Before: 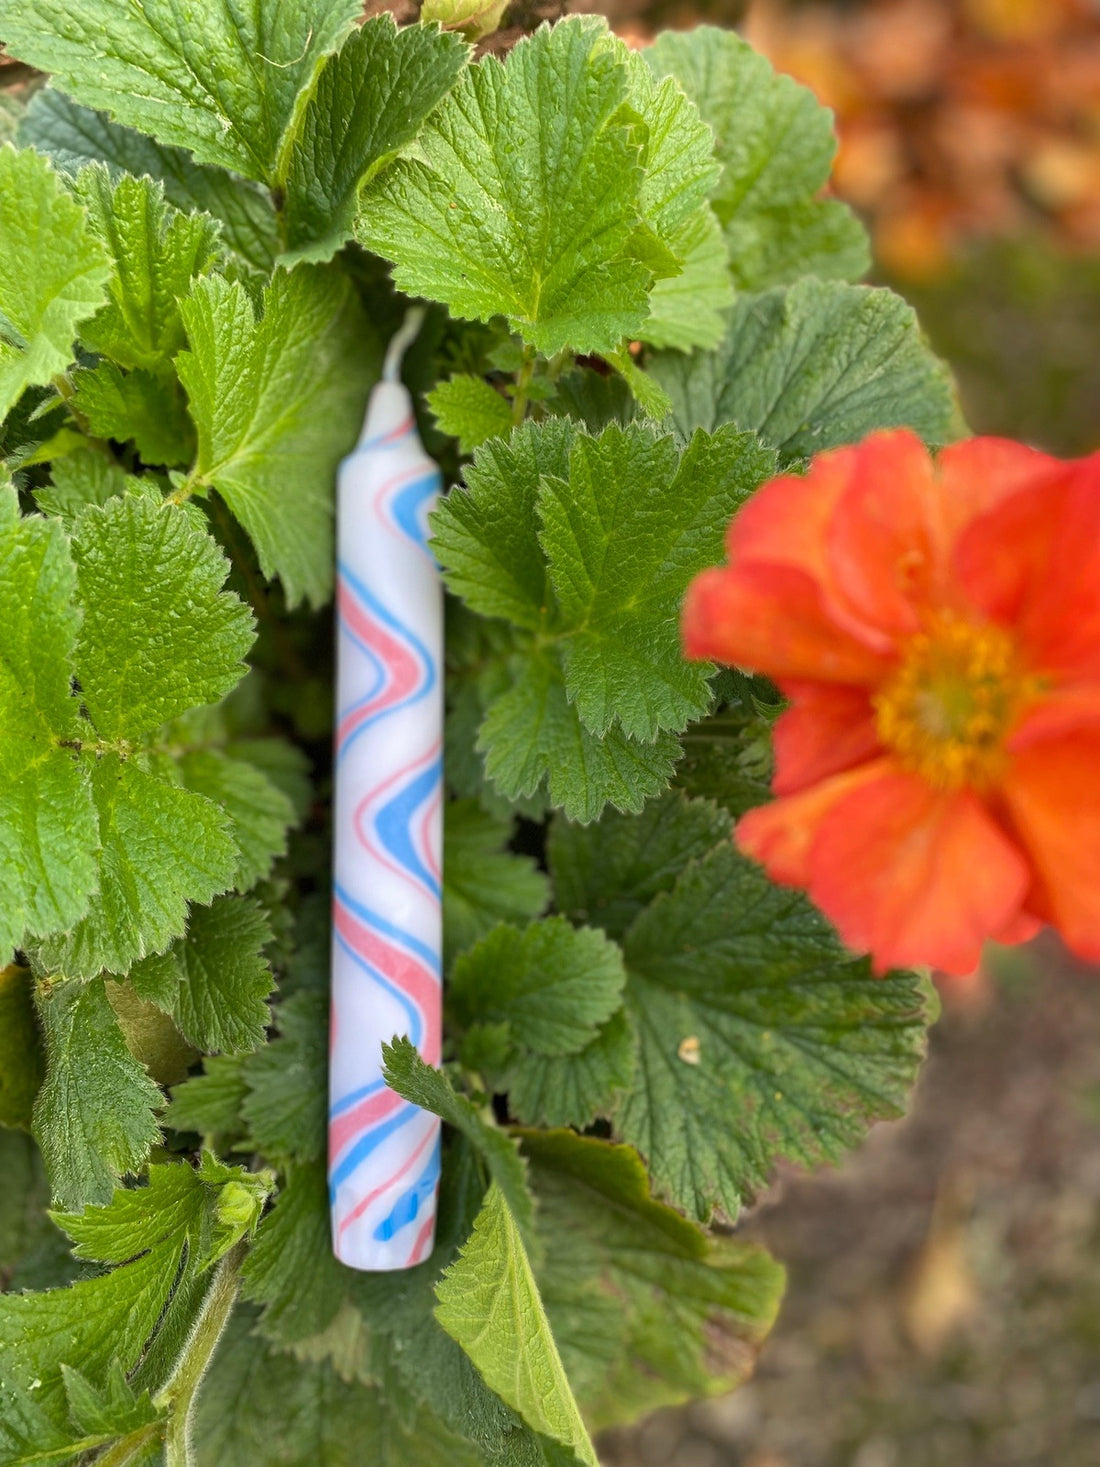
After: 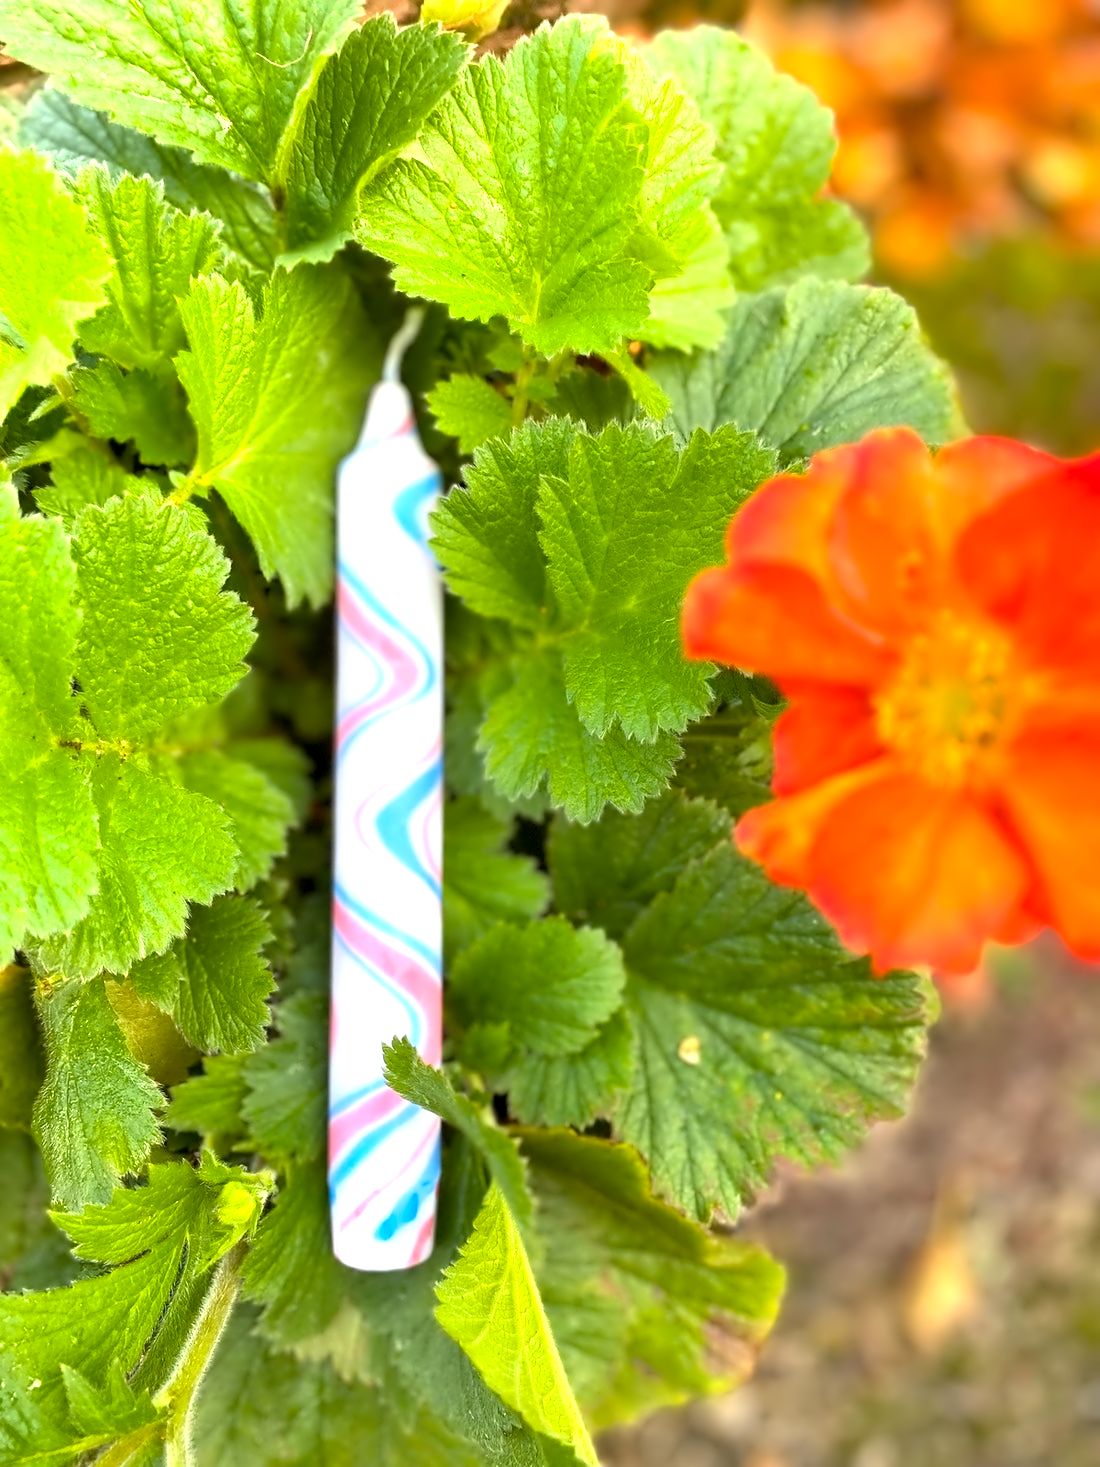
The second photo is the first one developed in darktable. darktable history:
exposure: black level correction 0, exposure 1.102 EV, compensate highlight preservation false
contrast equalizer: octaves 7, y [[0.5 ×6], [0.5 ×6], [0.5 ×6], [0, 0.033, 0.067, 0.1, 0.133, 0.167], [0, 0.05, 0.1, 0.15, 0.2, 0.25]]
color balance rgb: shadows lift › chroma 1.04%, shadows lift › hue 29.28°, global offset › luminance -0.383%, perceptual saturation grading › global saturation 25.238%
